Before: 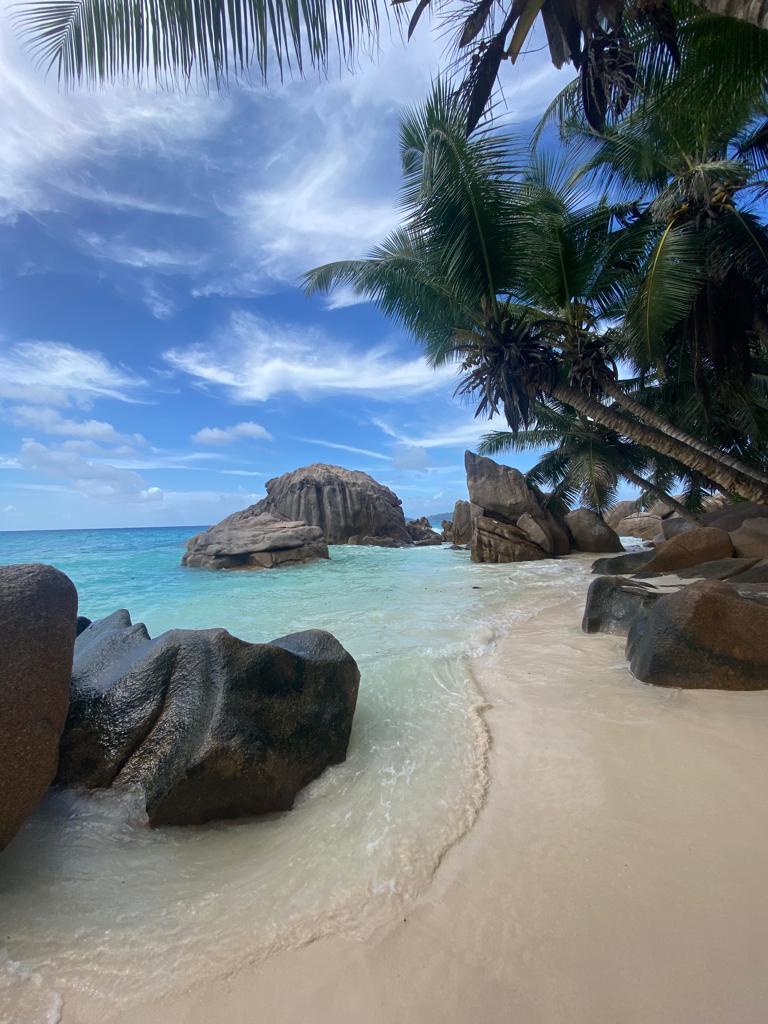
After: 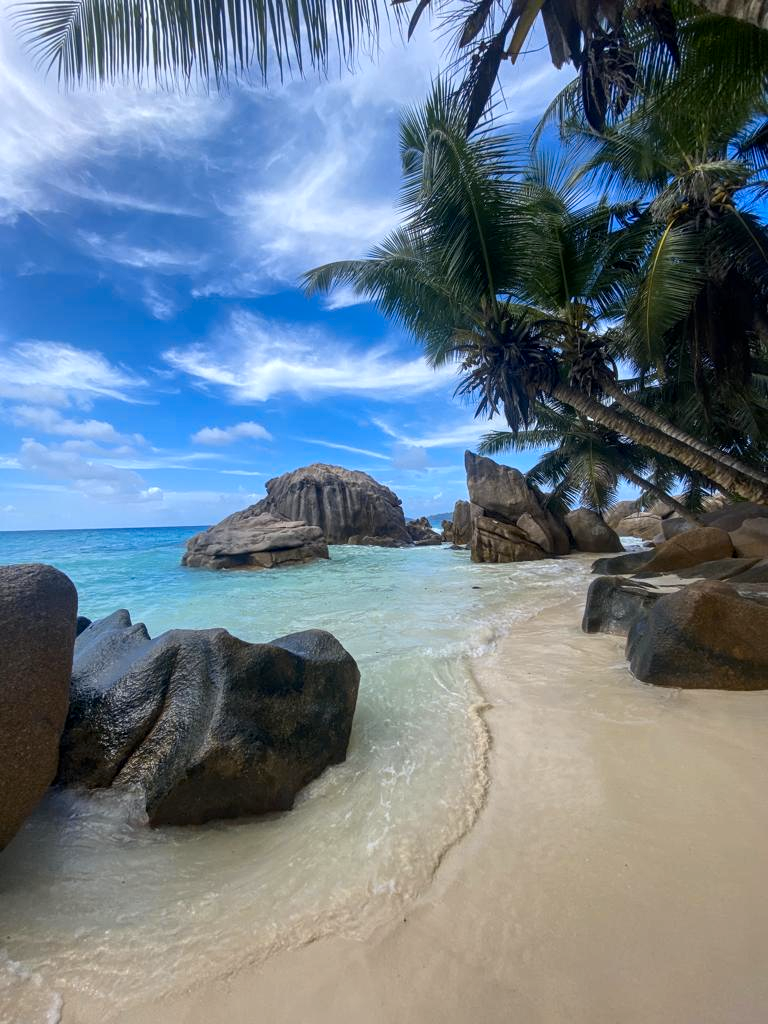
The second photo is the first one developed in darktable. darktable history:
local contrast: on, module defaults
color contrast: green-magenta contrast 0.8, blue-yellow contrast 1.1, unbound 0
contrast brightness saturation: contrast 0.04, saturation 0.16
